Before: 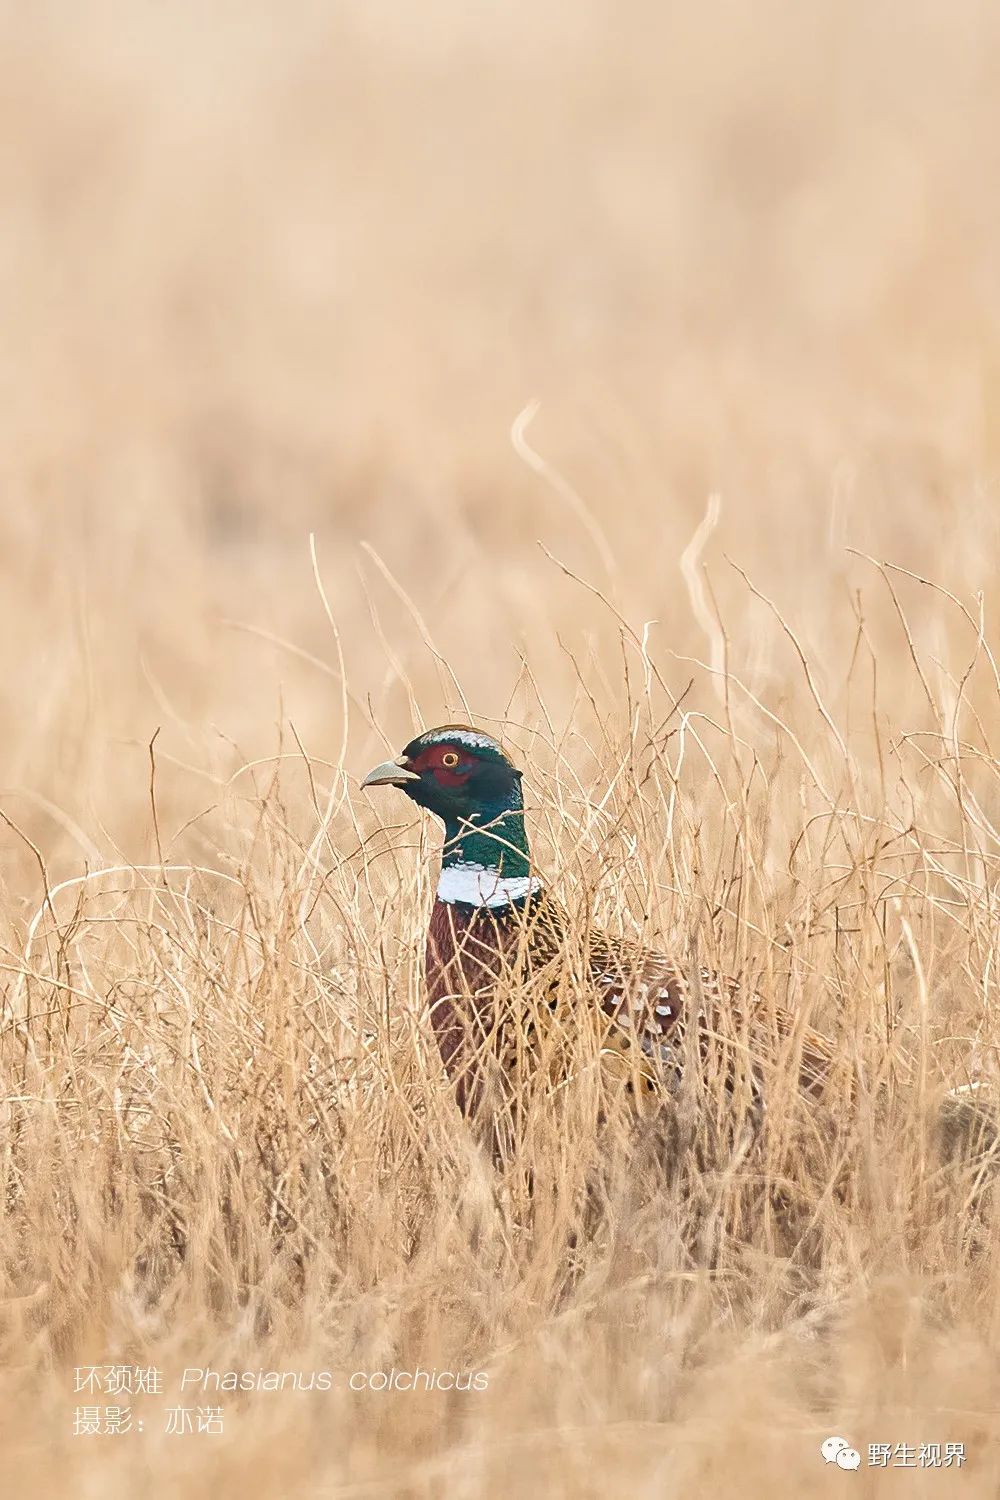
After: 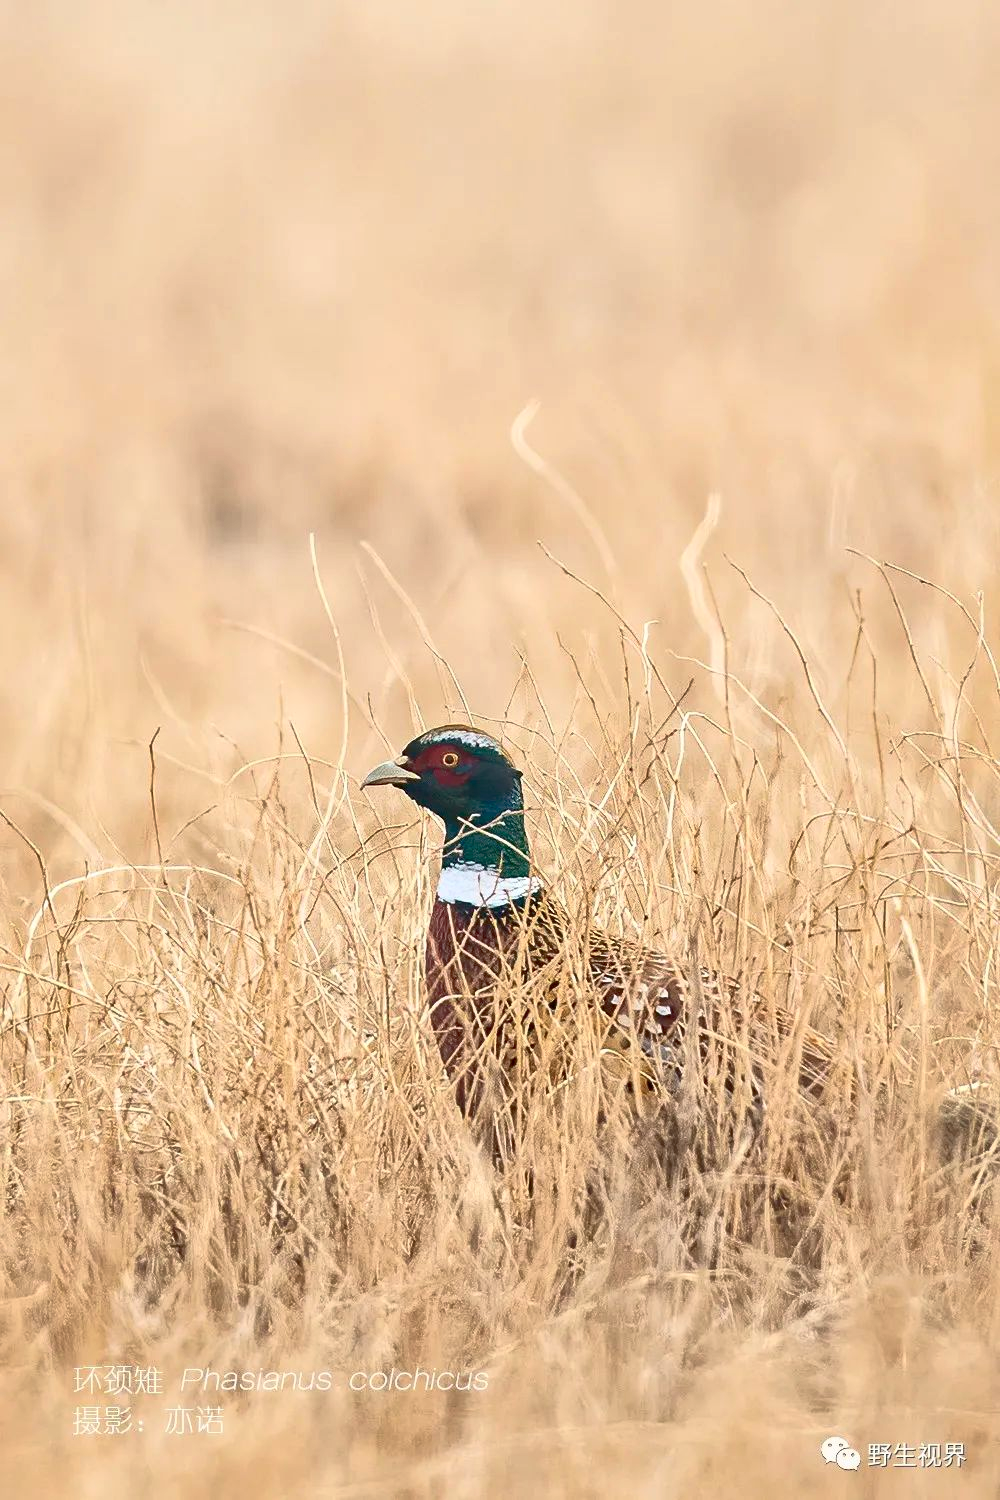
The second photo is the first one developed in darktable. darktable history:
contrast brightness saturation: contrast 0.28
shadows and highlights: on, module defaults
